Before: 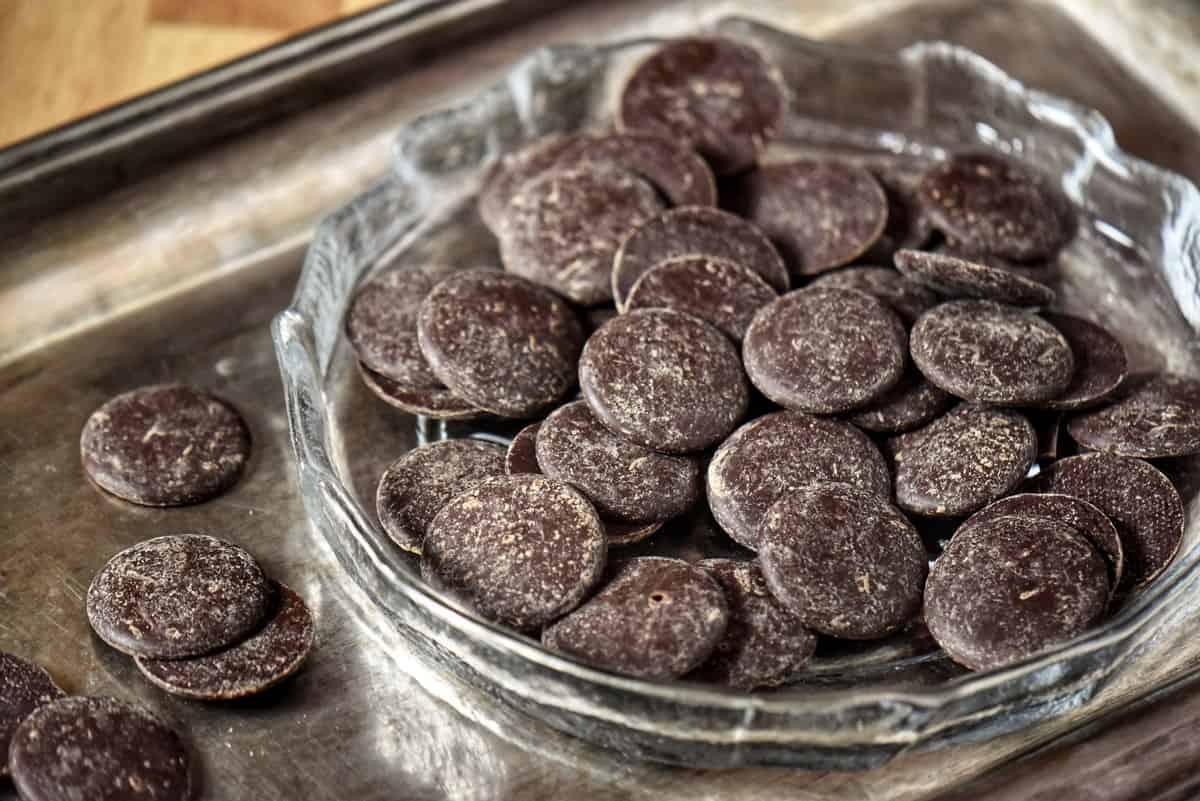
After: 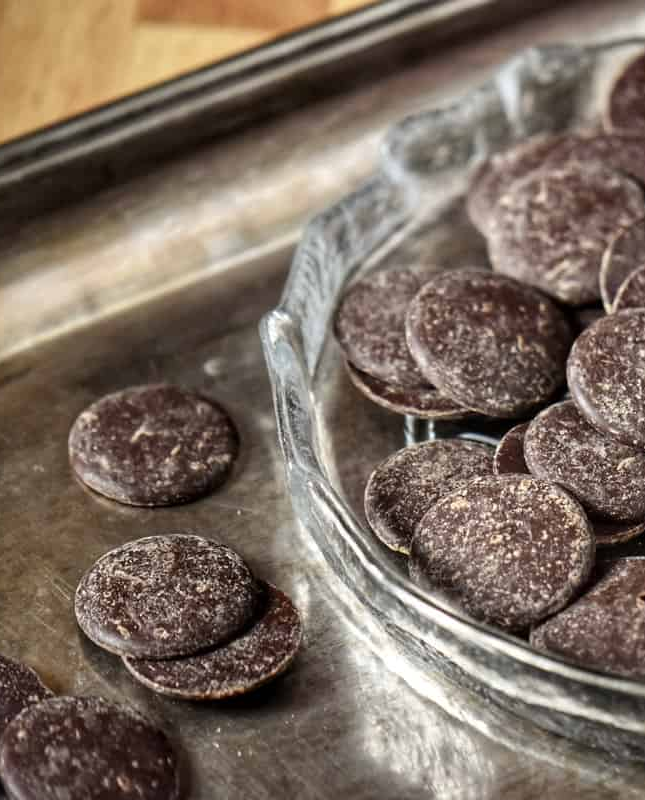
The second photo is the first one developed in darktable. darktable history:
tone equalizer: edges refinement/feathering 500, mask exposure compensation -1.57 EV, preserve details no
crop: left 1.001%, right 45.173%, bottom 0.083%
